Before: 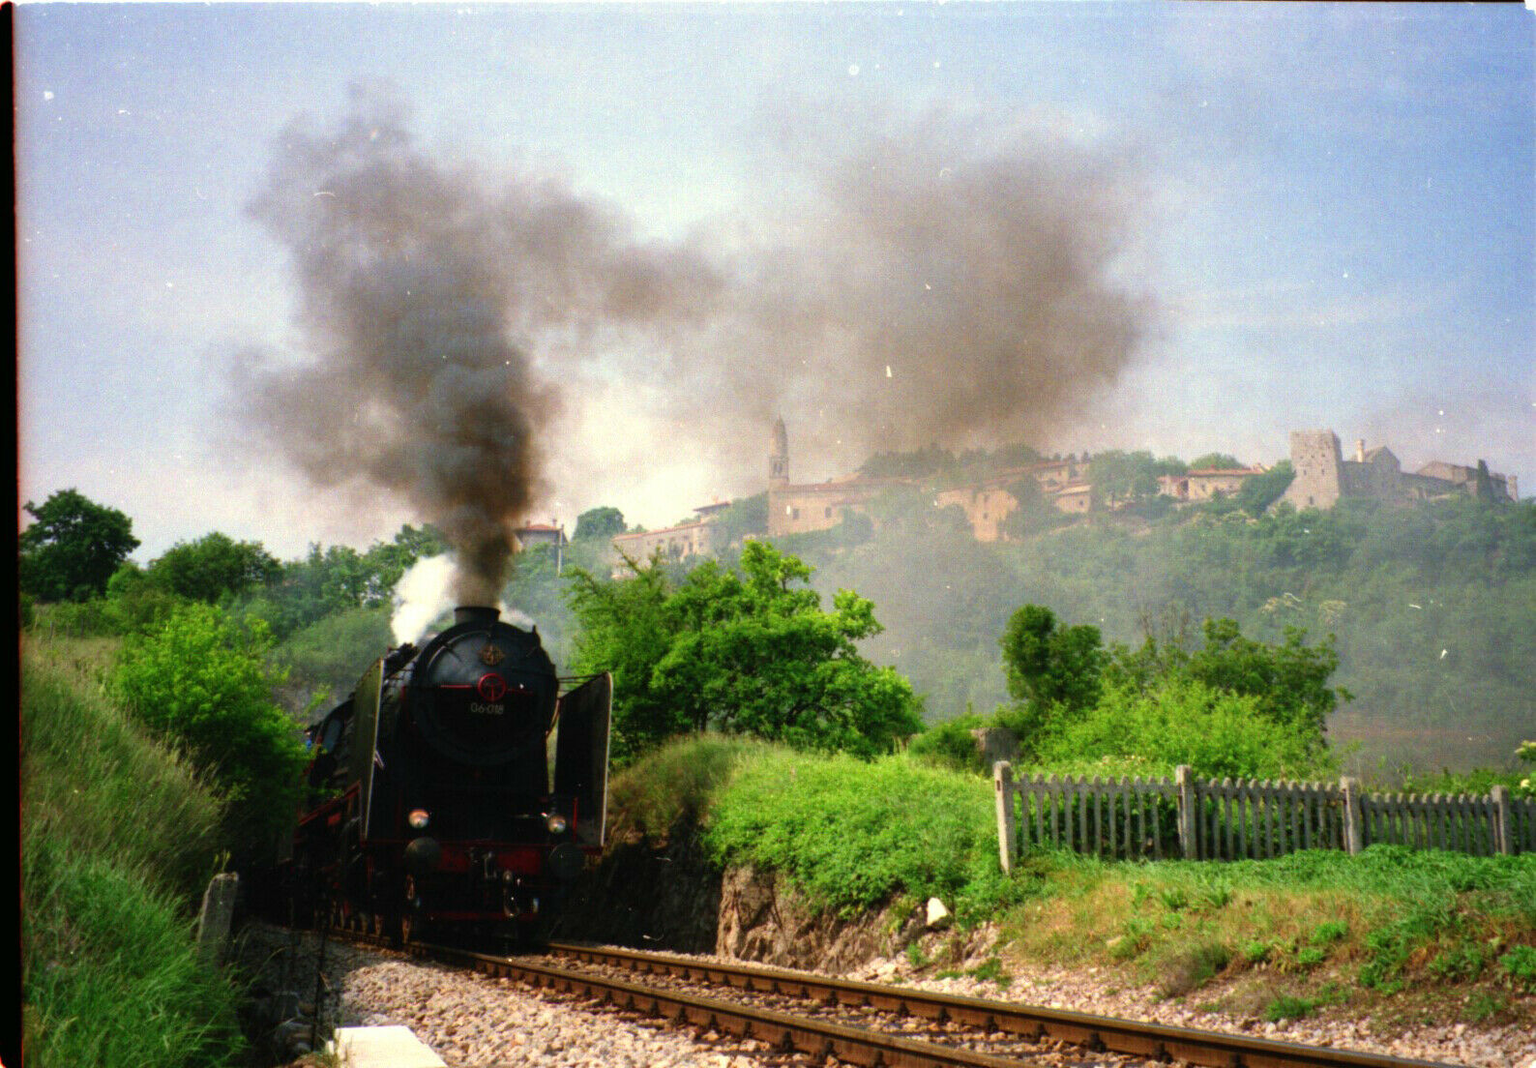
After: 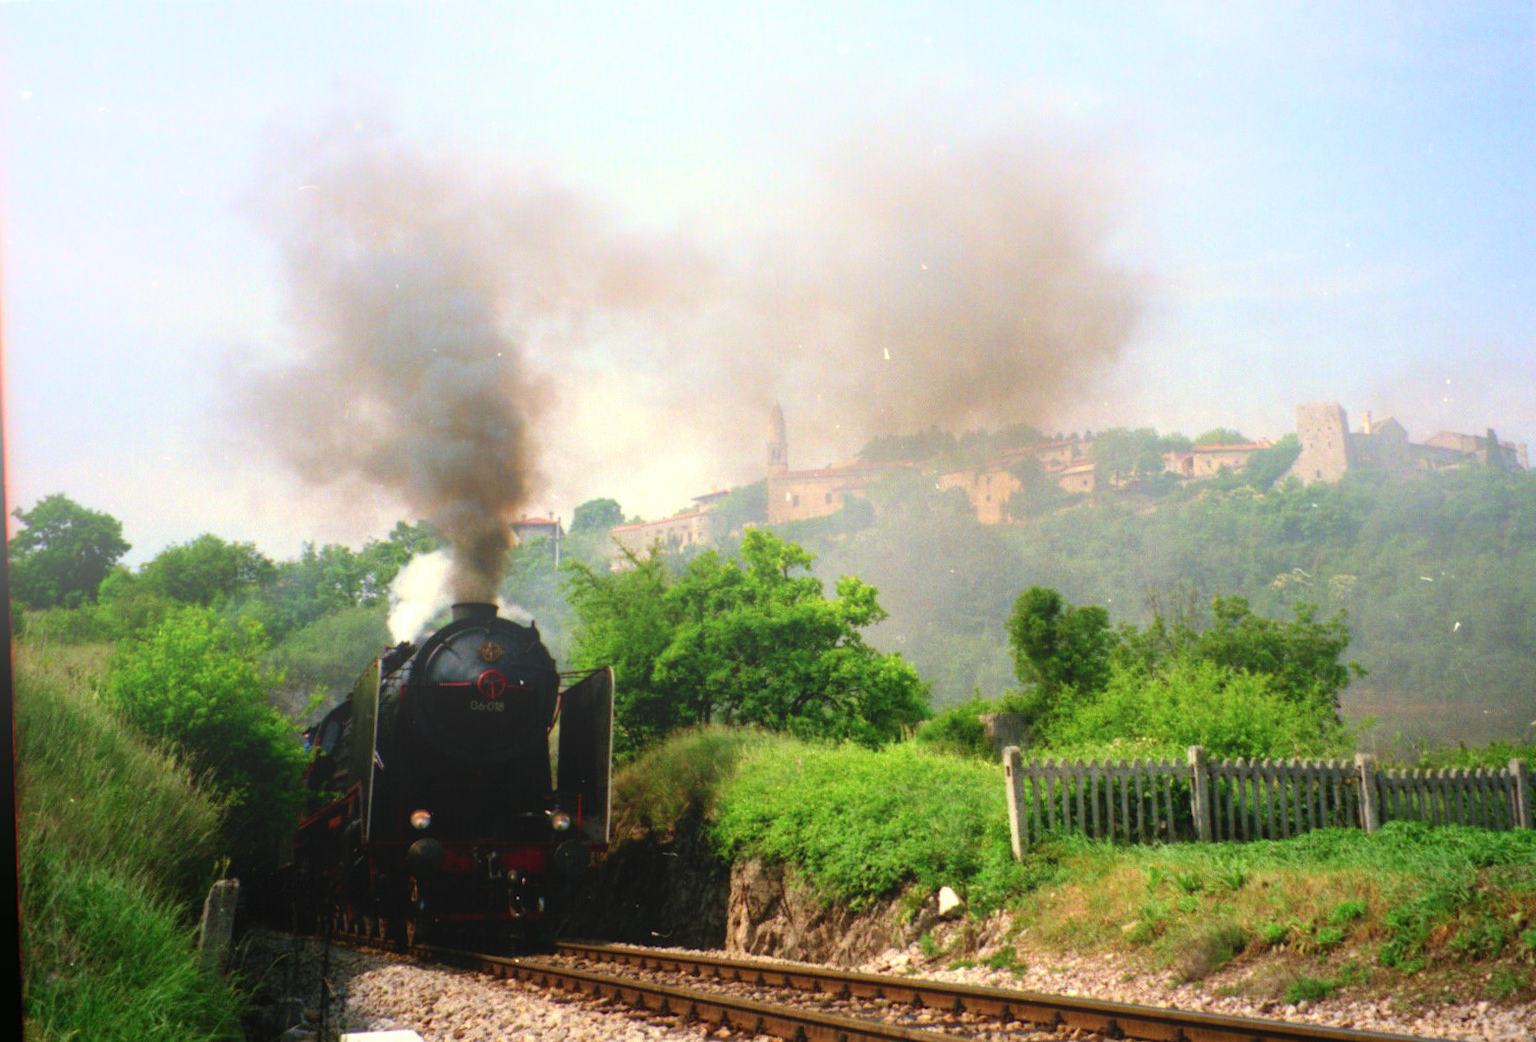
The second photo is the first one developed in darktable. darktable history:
rotate and perspective: rotation -1.42°, crop left 0.016, crop right 0.984, crop top 0.035, crop bottom 0.965
bloom: size 40%
